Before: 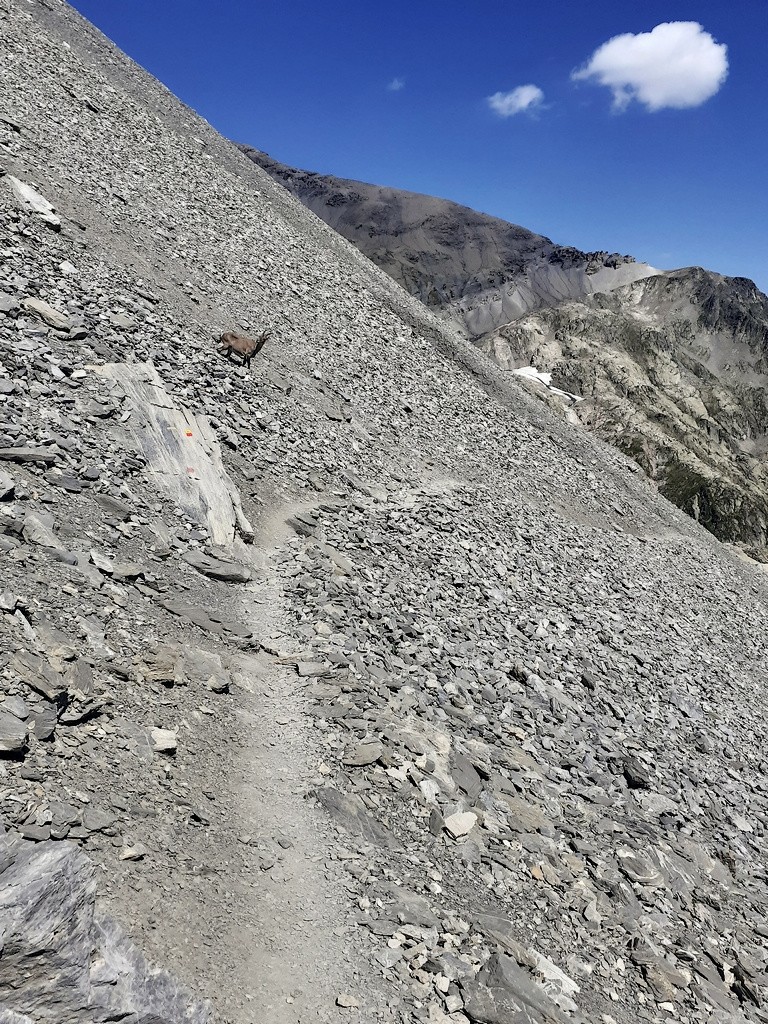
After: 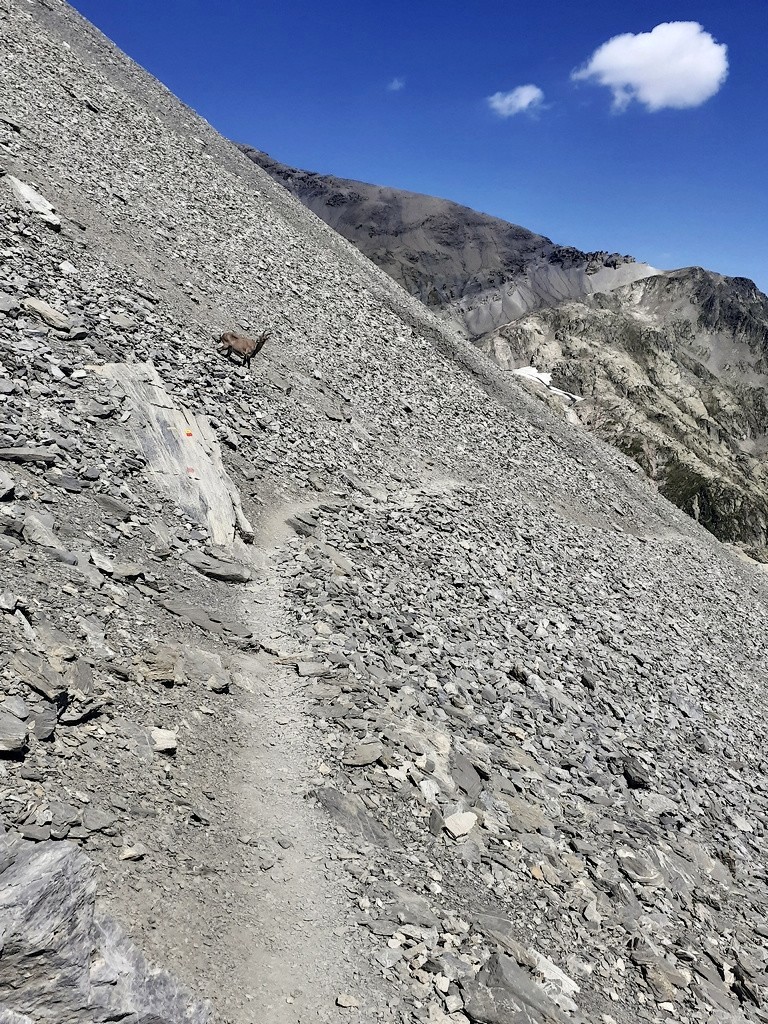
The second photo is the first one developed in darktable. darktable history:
contrast brightness saturation: contrast 0.096, brightness 0.018, saturation 0.022
color balance rgb: perceptual saturation grading › global saturation 0.768%
